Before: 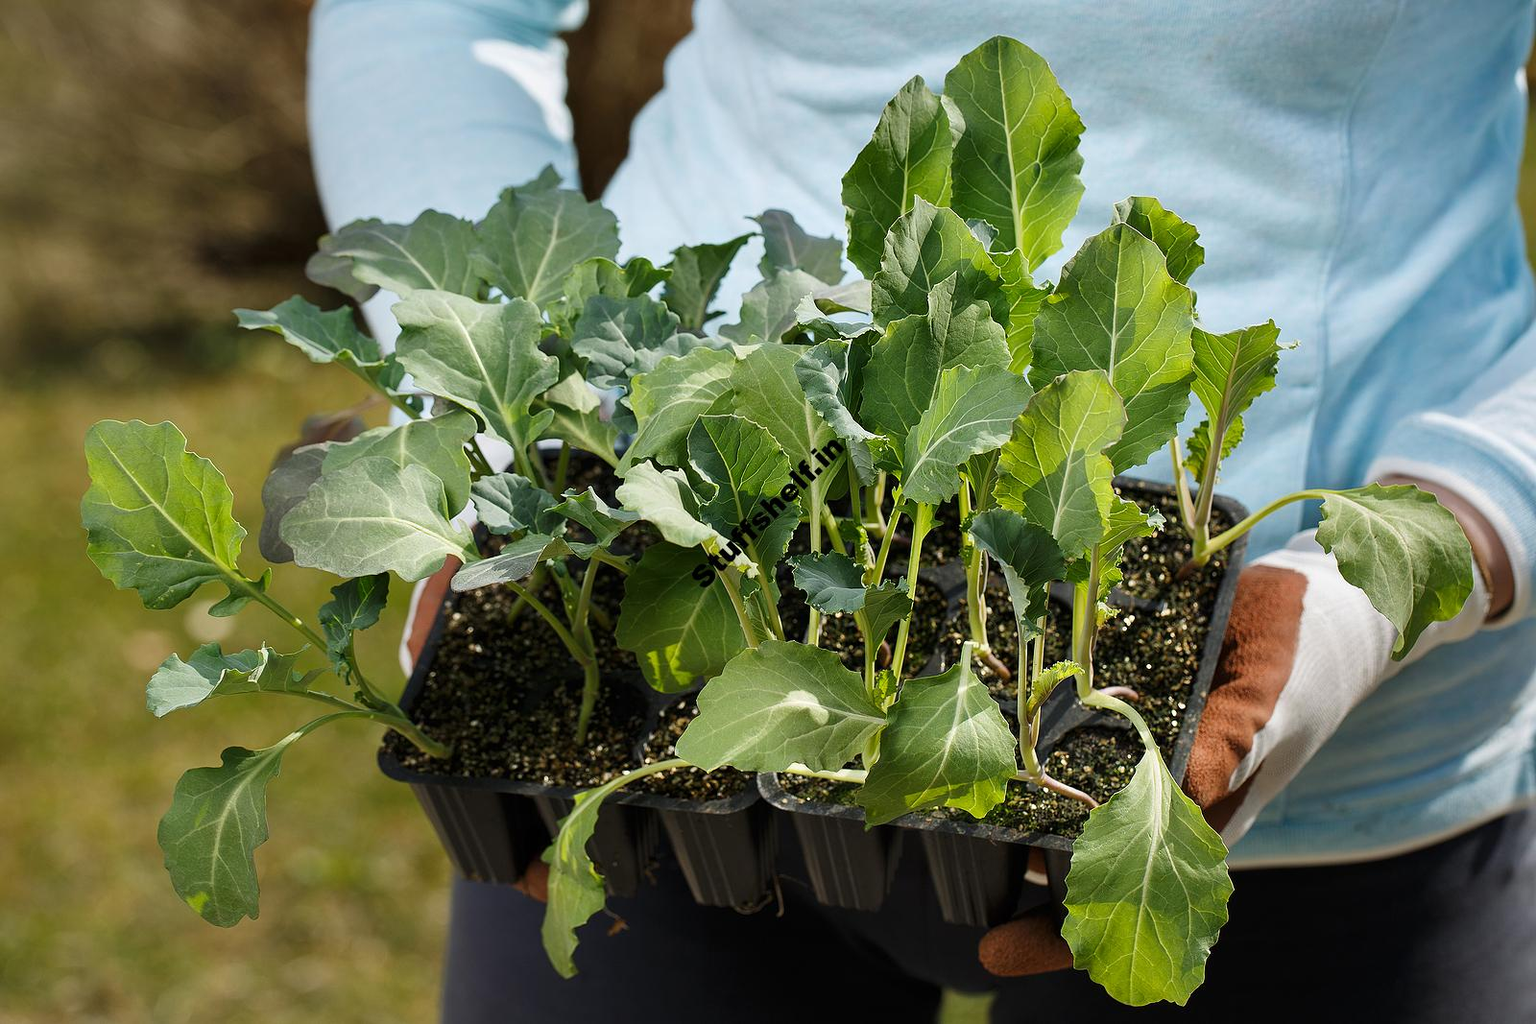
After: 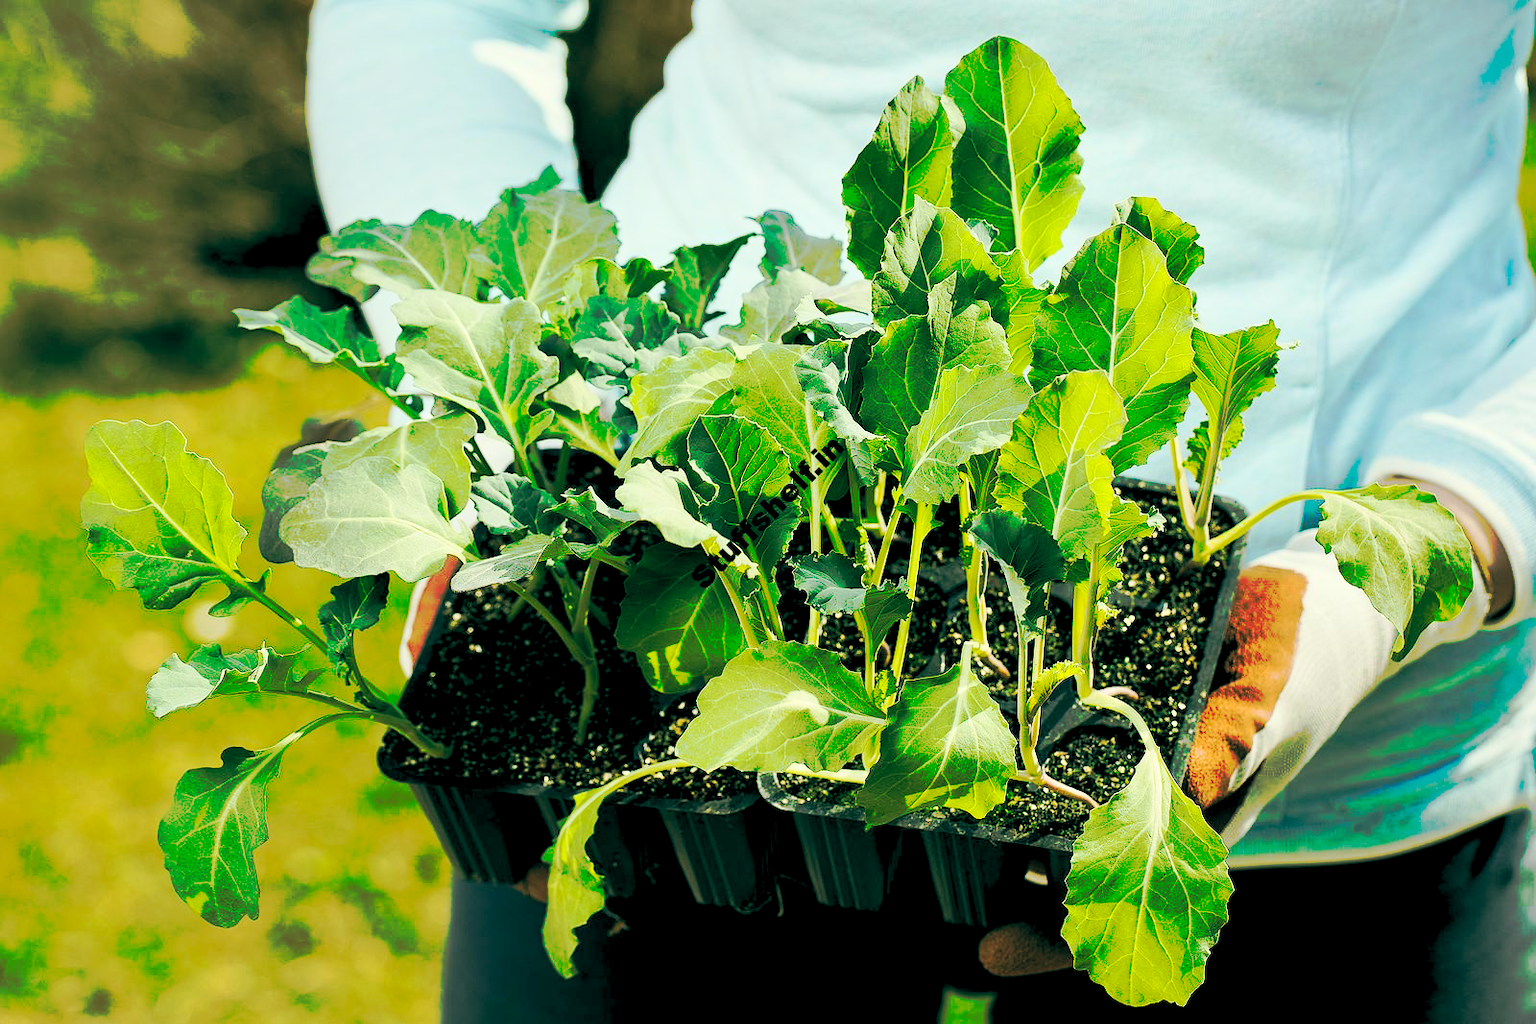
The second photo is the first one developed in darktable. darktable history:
rgb levels: levels [[0.013, 0.434, 0.89], [0, 0.5, 1], [0, 0.5, 1]]
tone curve: curves: ch0 [(0, 0) (0.003, 0.003) (0.011, 0.01) (0.025, 0.023) (0.044, 0.042) (0.069, 0.065) (0.1, 0.094) (0.136, 0.127) (0.177, 0.166) (0.224, 0.211) (0.277, 0.26) (0.335, 0.315) (0.399, 0.375) (0.468, 0.44) (0.543, 0.658) (0.623, 0.718) (0.709, 0.782) (0.801, 0.851) (0.898, 0.923) (1, 1)], preserve colors none
color balance: lift [1.005, 0.99, 1.007, 1.01], gamma [1, 1.034, 1.032, 0.966], gain [0.873, 1.055, 1.067, 0.933]
contrast brightness saturation: contrast 0.2, brightness 0.16, saturation 0.22
